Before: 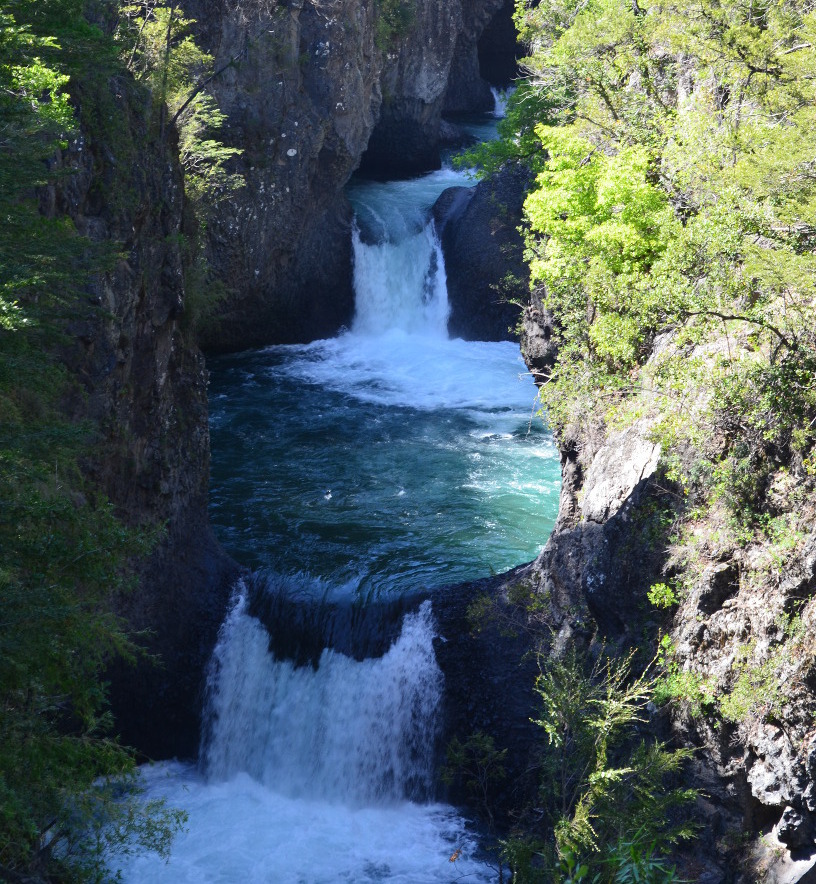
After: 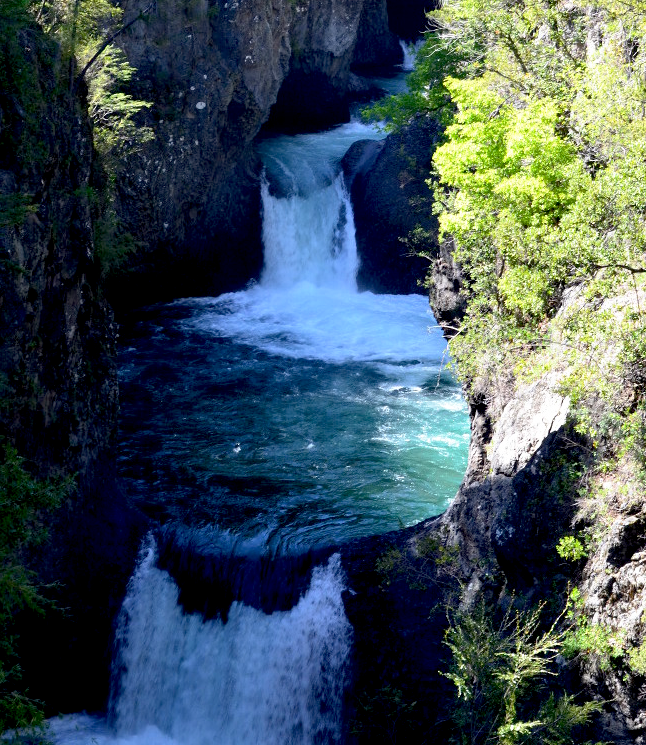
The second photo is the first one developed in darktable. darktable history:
base curve: curves: ch0 [(0.017, 0) (0.425, 0.441) (0.844, 0.933) (1, 1)], preserve colors none
crop: left 11.225%, top 5.381%, right 9.565%, bottom 10.314%
